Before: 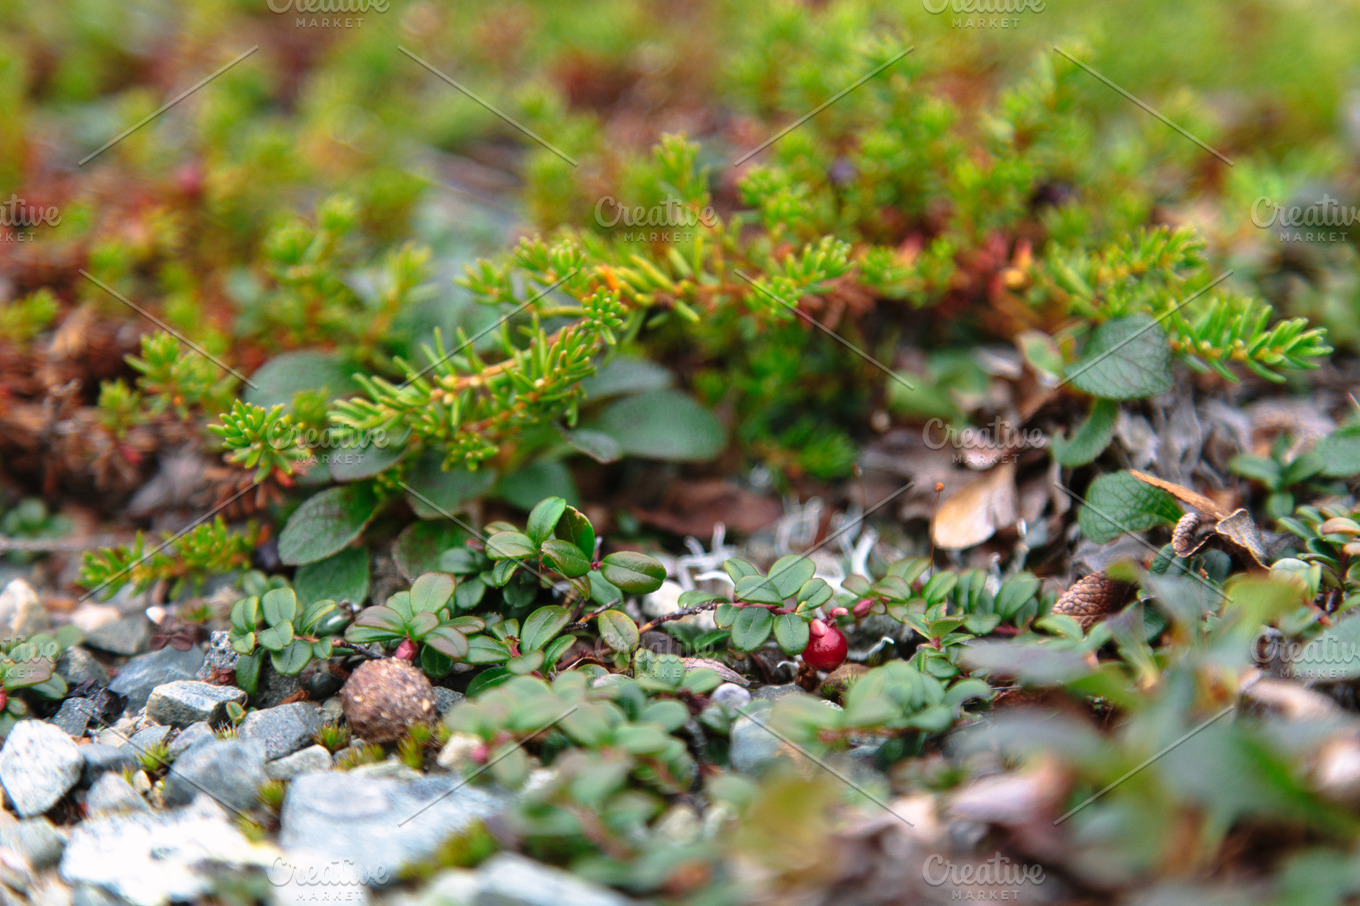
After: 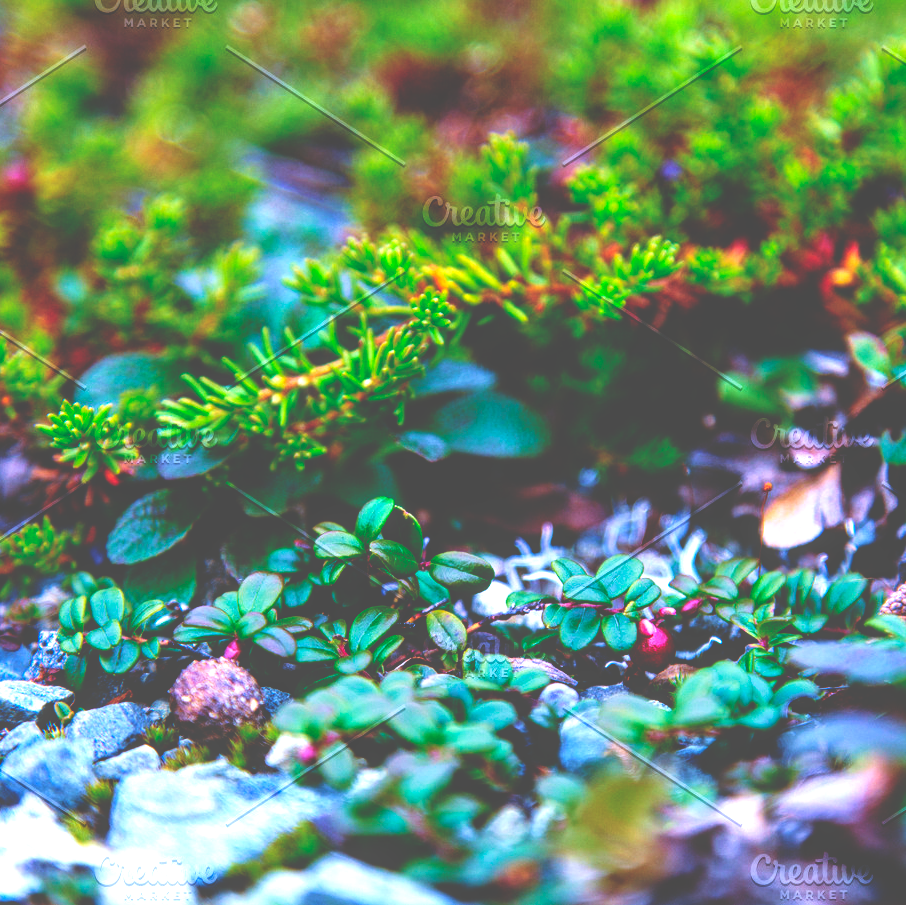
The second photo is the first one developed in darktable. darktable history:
levels: levels [0.093, 0.434, 0.988]
color calibration: x 0.37, y 0.382, temperature 4313.32 K
crop and rotate: left 12.648%, right 20.685%
velvia: on, module defaults
local contrast: on, module defaults
base curve: curves: ch0 [(0, 0.036) (0.083, 0.04) (0.804, 1)], preserve colors none
white balance: red 0.967, blue 1.119, emerald 0.756
